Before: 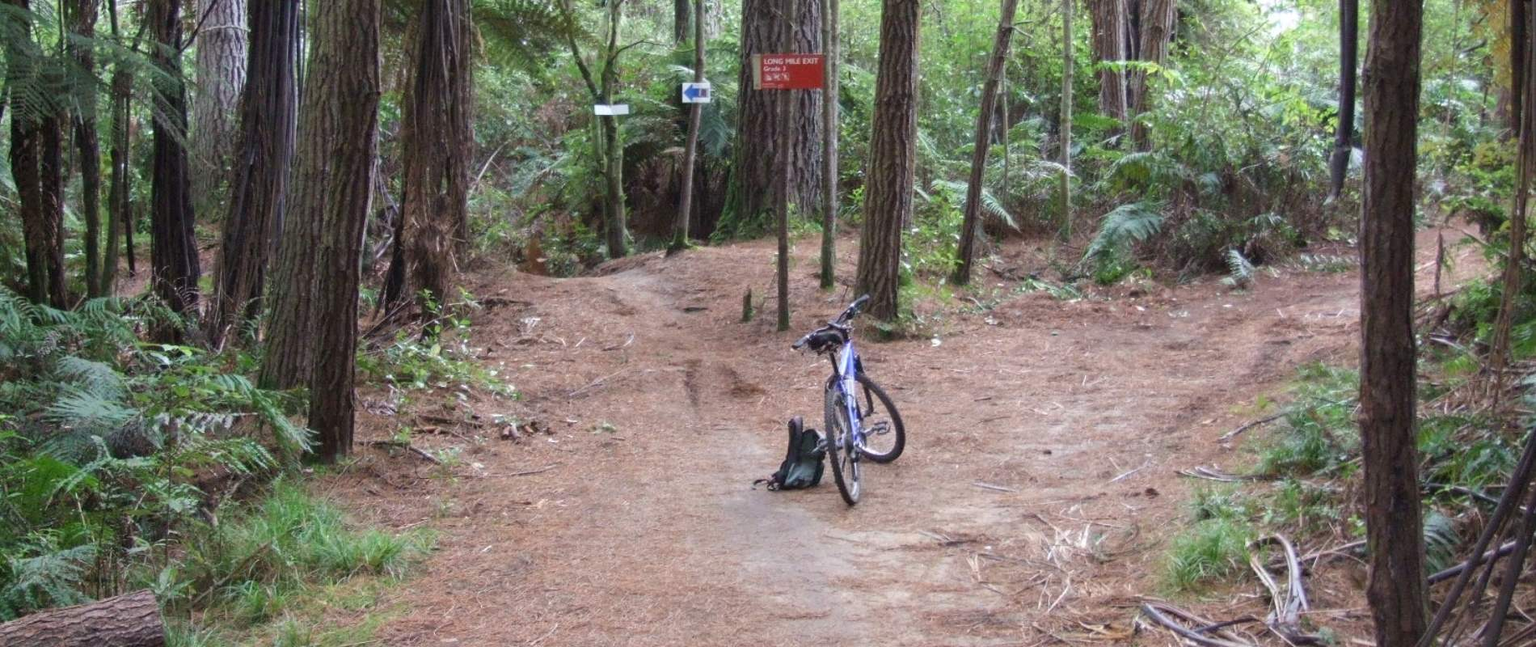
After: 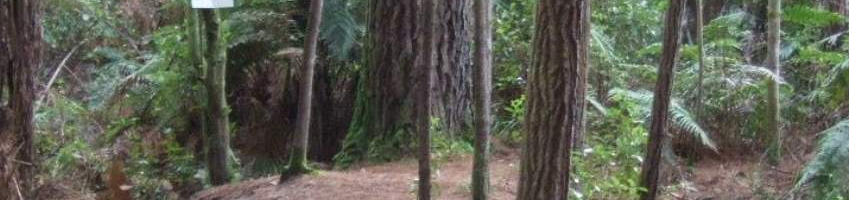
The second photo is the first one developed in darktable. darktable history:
crop: left 28.64%, top 16.832%, right 26.637%, bottom 58.055%
white balance: emerald 1
